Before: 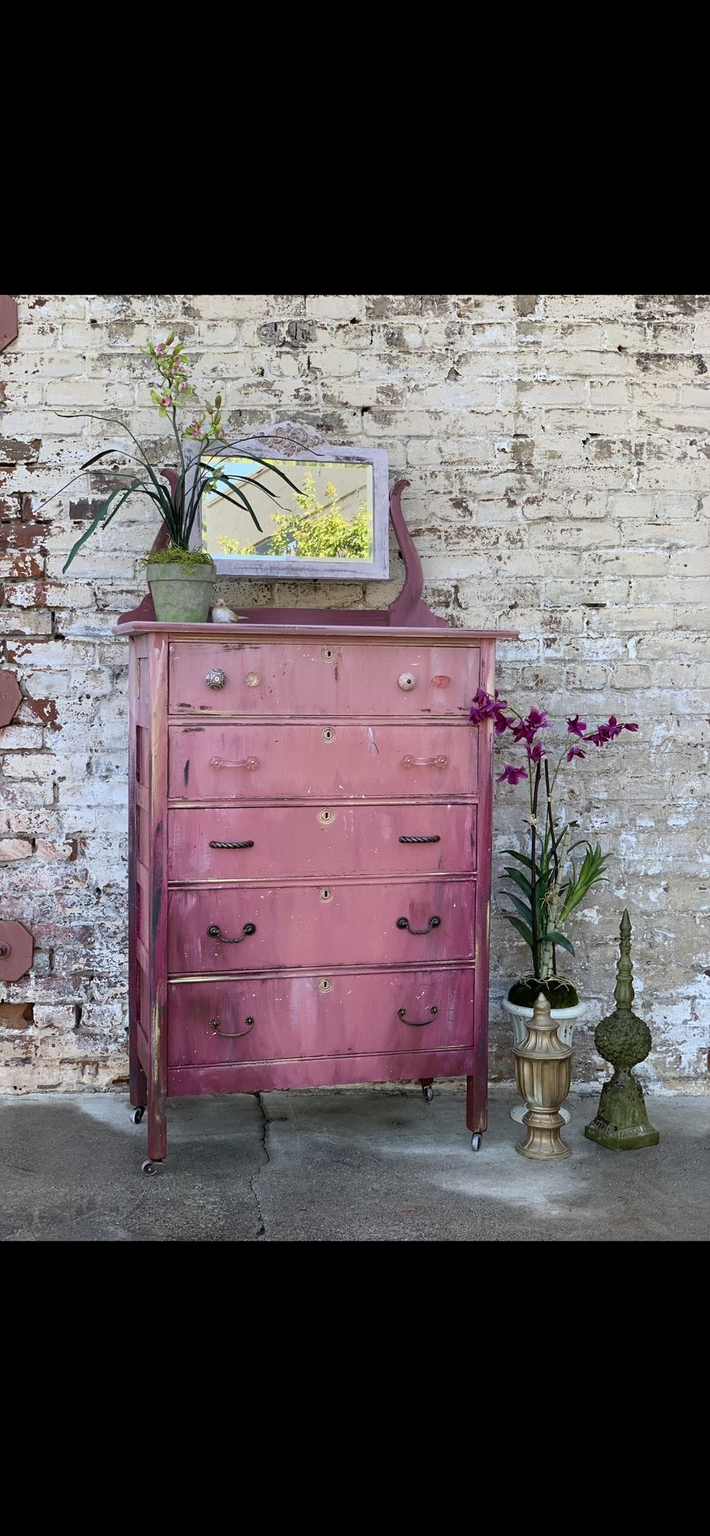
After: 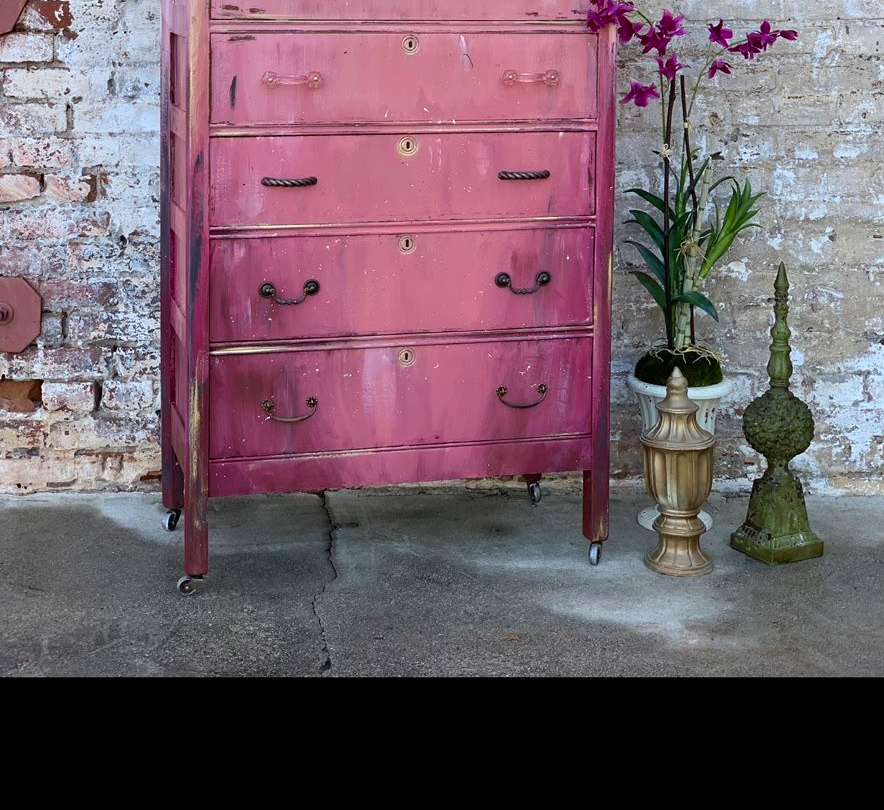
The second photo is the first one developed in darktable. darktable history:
color contrast: green-magenta contrast 1.1, blue-yellow contrast 1.1, unbound 0
crop: top 45.551%, bottom 12.262%
